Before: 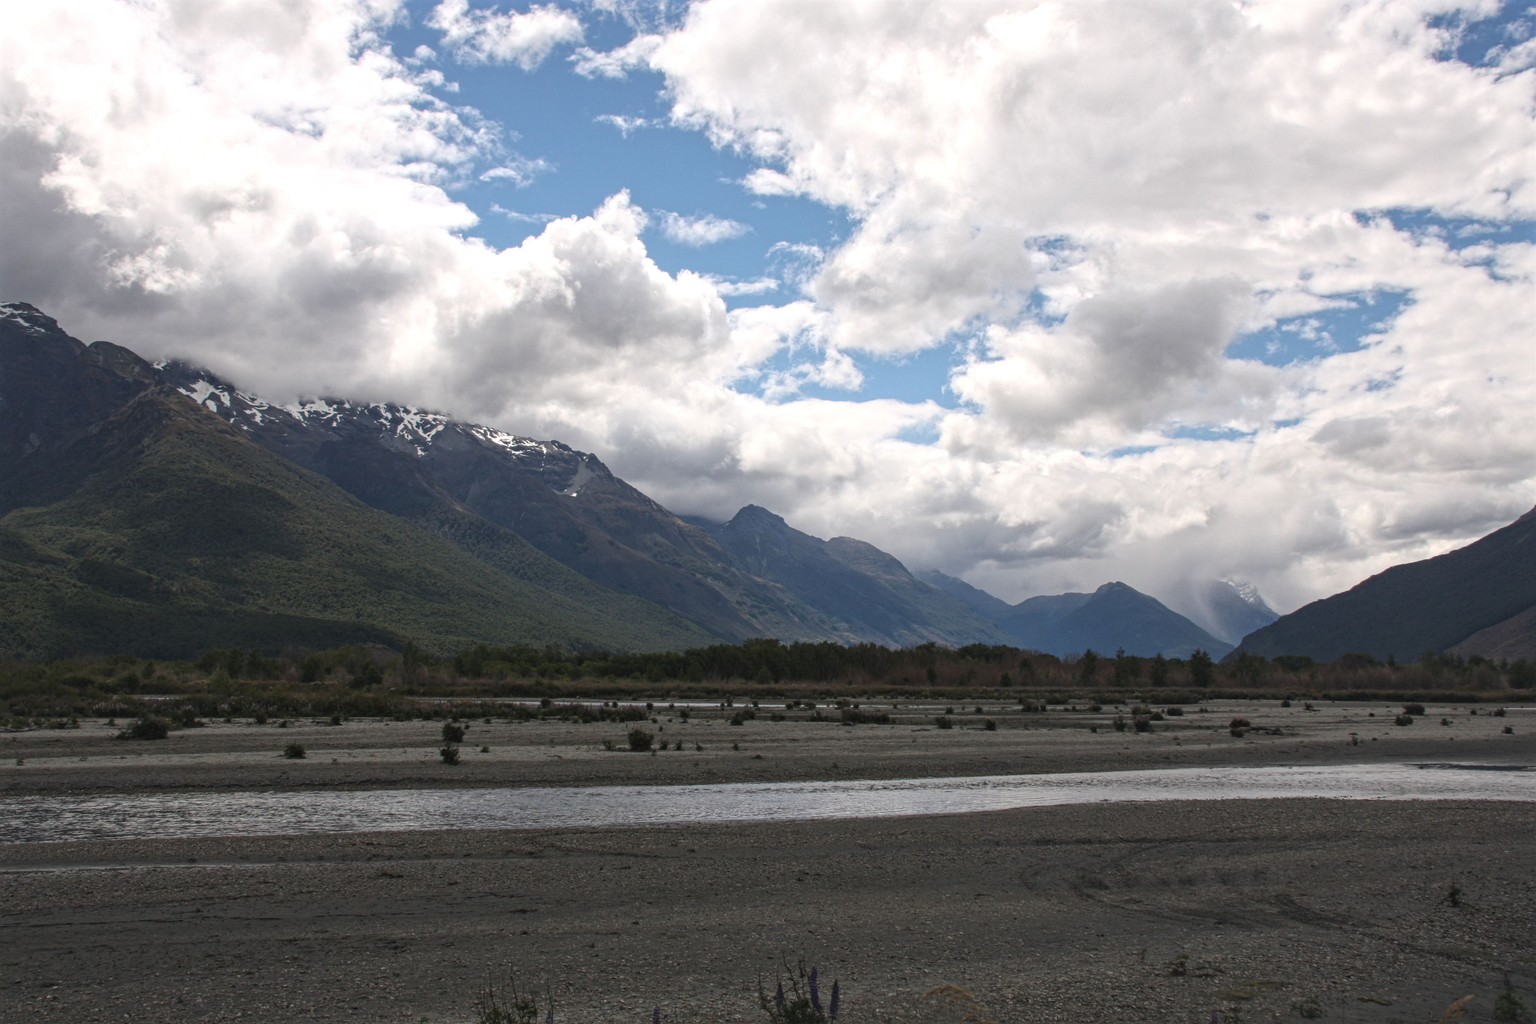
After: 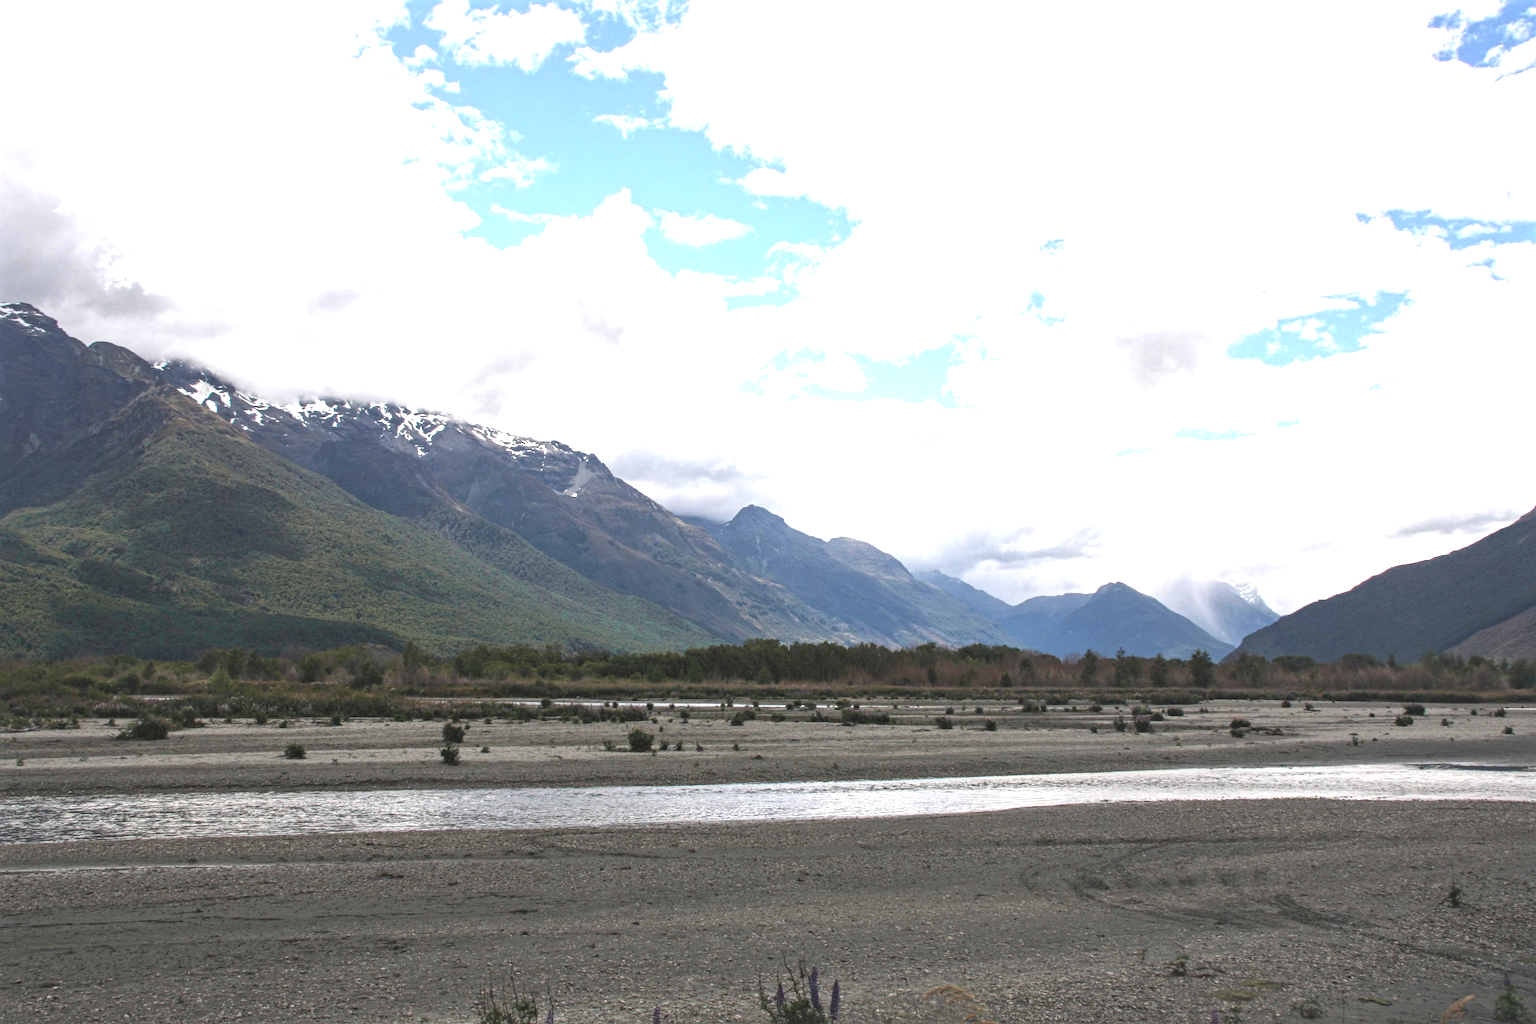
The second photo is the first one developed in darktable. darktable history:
color zones: curves: ch0 [(0.25, 0.5) (0.423, 0.5) (0.443, 0.5) (0.521, 0.756) (0.568, 0.5) (0.576, 0.5) (0.75, 0.5)]; ch1 [(0.25, 0.5) (0.423, 0.5) (0.443, 0.5) (0.539, 0.873) (0.624, 0.565) (0.631, 0.5) (0.75, 0.5)]
exposure: black level correction 0, exposure 1.409 EV, compensate highlight preservation false
